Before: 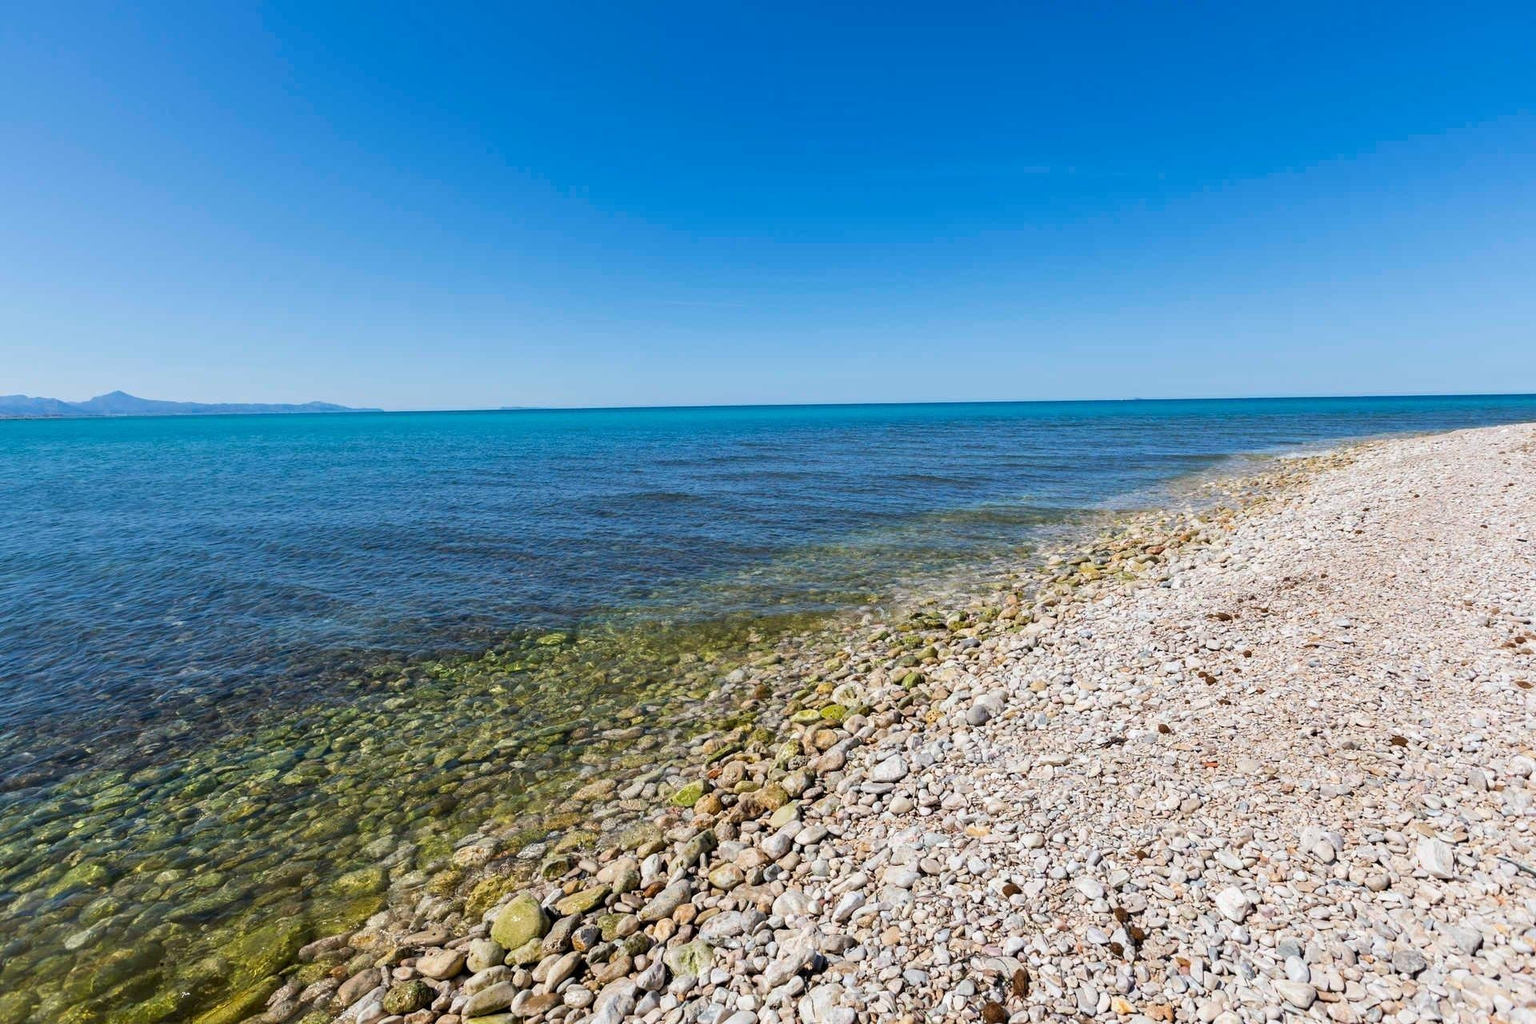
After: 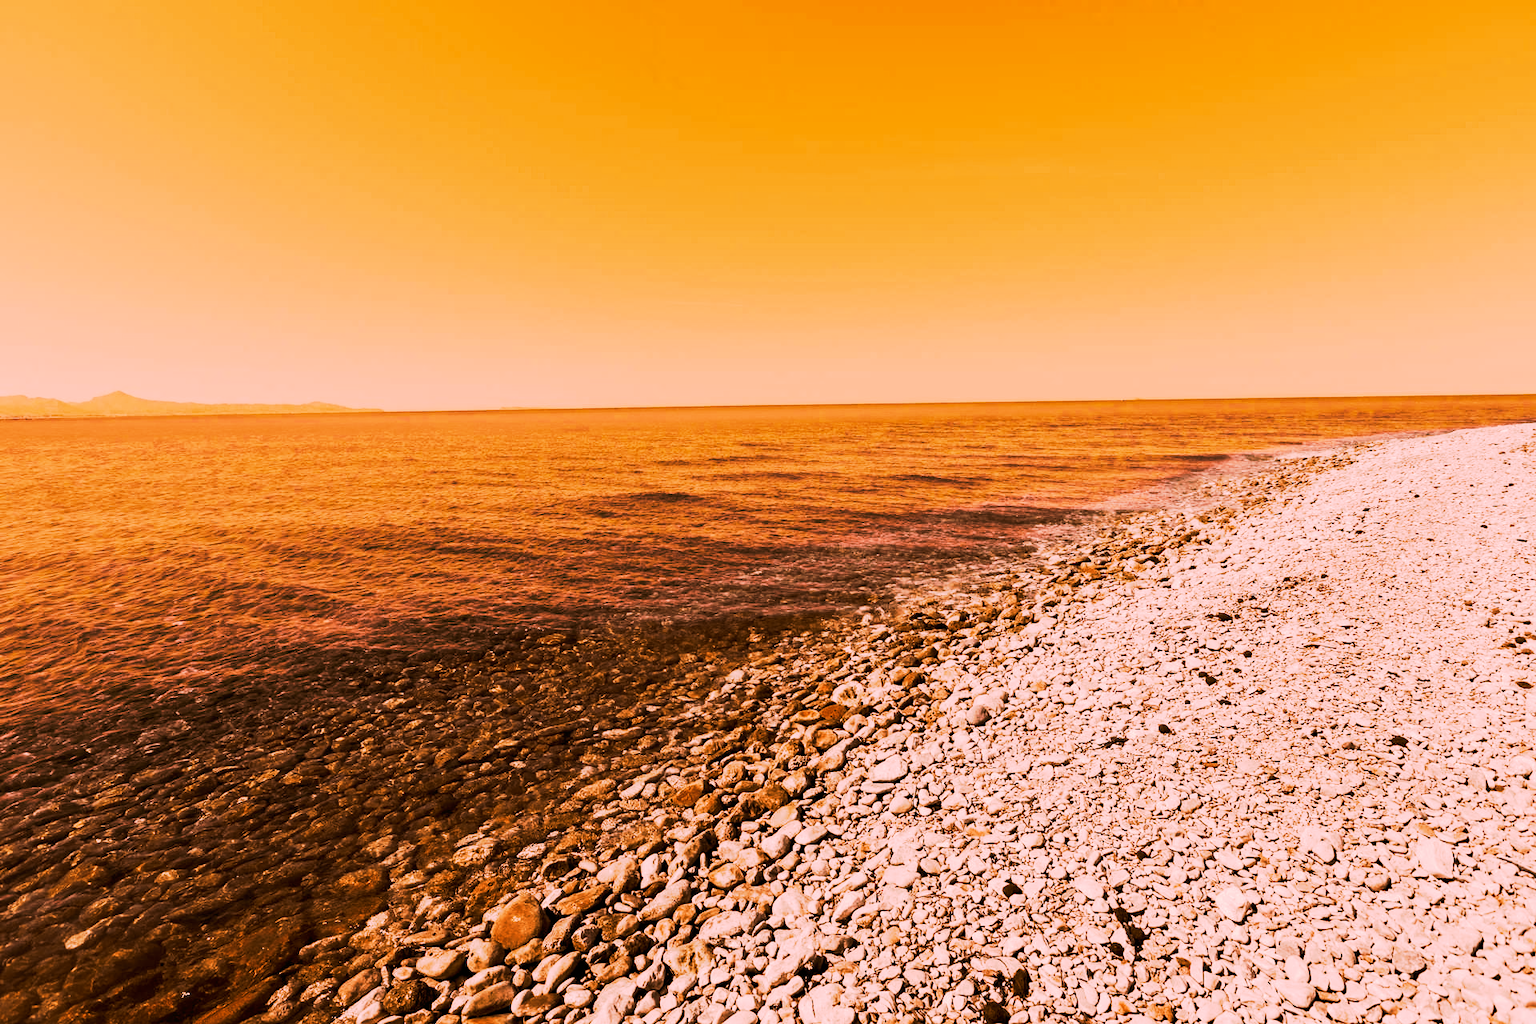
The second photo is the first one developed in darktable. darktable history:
tone curve: curves: ch0 [(0, 0) (0.003, 0.002) (0.011, 0.004) (0.025, 0.005) (0.044, 0.009) (0.069, 0.013) (0.1, 0.017) (0.136, 0.036) (0.177, 0.066) (0.224, 0.102) (0.277, 0.143) (0.335, 0.197) (0.399, 0.268) (0.468, 0.389) (0.543, 0.549) (0.623, 0.714) (0.709, 0.801) (0.801, 0.854) (0.898, 0.9) (1, 1)], preserve colors none
color look up table: target L [59.37, 71.86, 59.86, 74.93, 80.21, 59.21, 51.15, 52.45, 45.33, 38.93, 43.11, 32.93, 21.63, 74.39, 72.48, 52.31, 53.17, 51.95, 56.29, 44.72, 42.55, 44.85, 36.48, 18.93, 0.485, 96.66, 85.22, 73.62, 76.96, 70.48, 67.55, 68.89, 53.76, 65.13, 70.6, 66.5, 52.03, 34.85, 61.85, 28.51, 16.8, 40.93, 14.16, 74.21, 87.41, 68.12, 68.95, 65.73, 51.55], target a [33.06, 39.78, 36.13, 42.76, 34.73, 28.77, 22.41, 16.2, 19.72, 20.83, 13.35, 16.99, 21.41, 41.39, 38.75, 16.76, 18.17, 15.91, 20.97, 17.35, 15.29, 17.01, 19.38, 18.61, 1.932, 13.11, 29.41, 40.93, 35.3, 37.42, 40.94, 34.57, 12.59, 35.08, 31.82, 36.19, 16.87, 20.21, 35.62, 22.05, 12.74, 17.5, 11.19, 41.6, 38.61, 39.27, 36.24, 33.94, 17.25], target b [41.35, 26.99, 42.22, 27.1, 26.78, 38.35, 40.58, 32.29, 41.89, 40.33, 28, 27.89, 27.8, 27.48, 22.72, 34.24, 38.85, 26.74, 38.62, 41.45, 33.93, 41.37, 38.65, 25.43, 0.765, 5.88, 30.69, 29.93, 35.21, 27.07, 24.12, 46.21, 14.84, 42.66, 47.81, 43.45, 38.04, 37.41, 42.12, 29.79, 19.14, 41.33, 21.5, 28.71, 30.54, 24.91, 36.07, 20.45, 39.01], num patches 49
